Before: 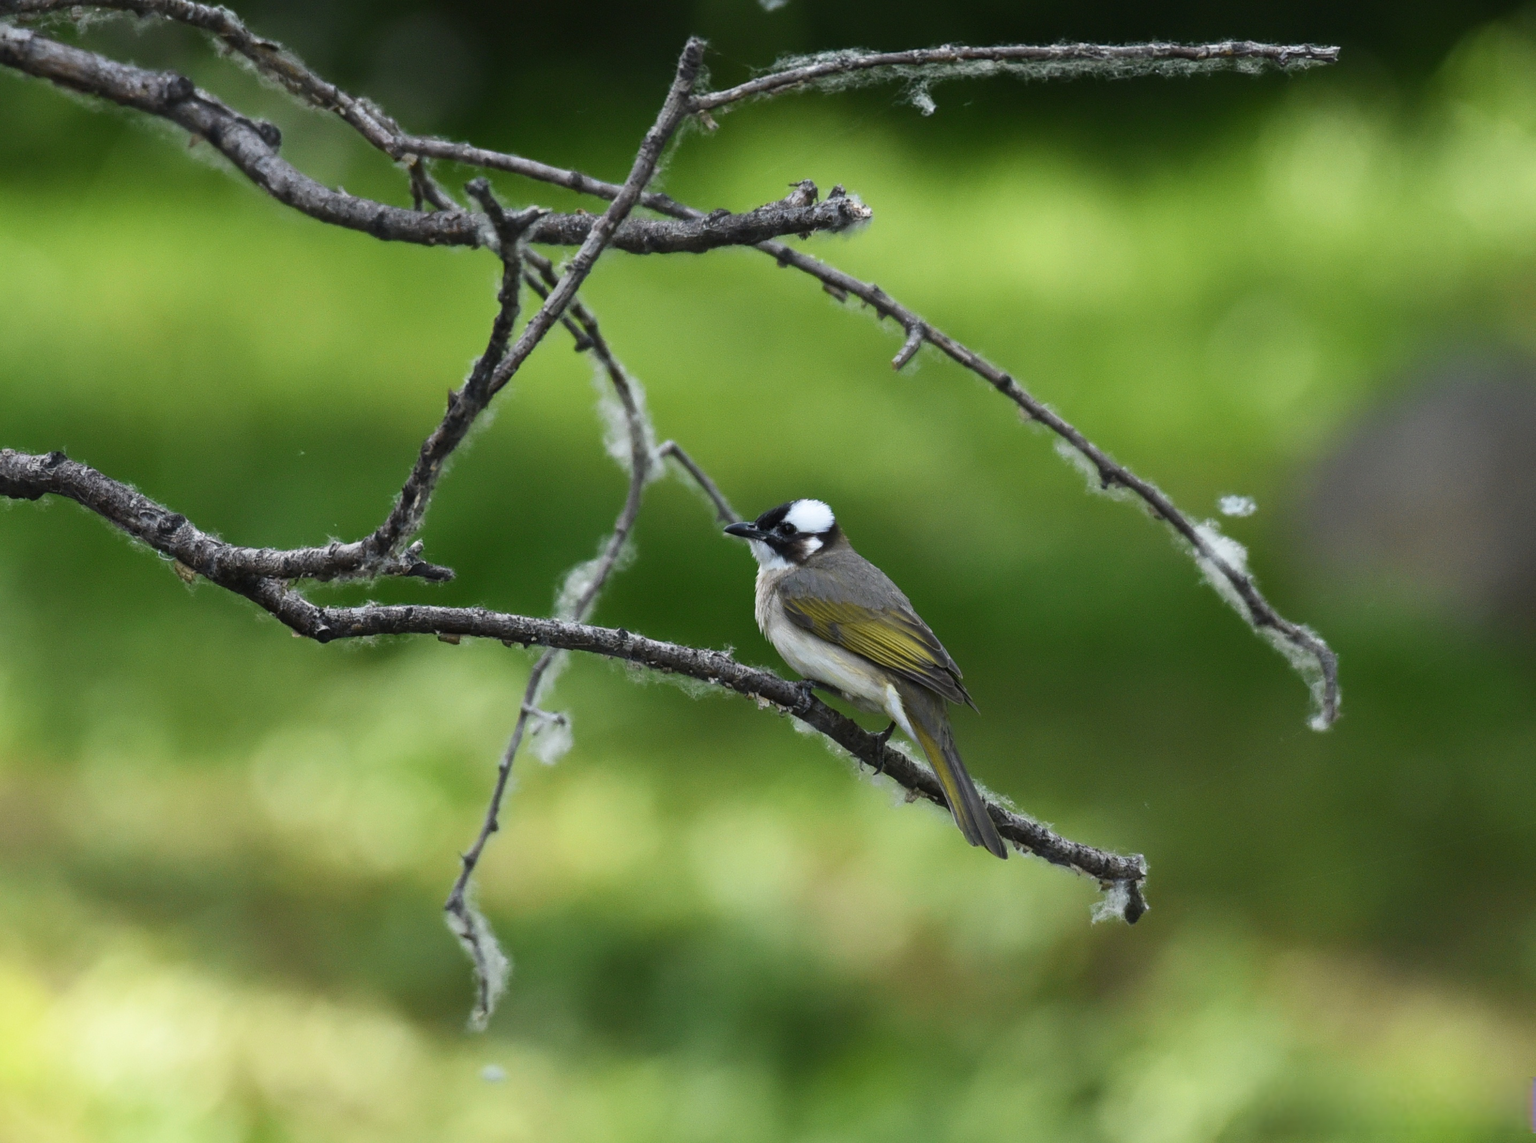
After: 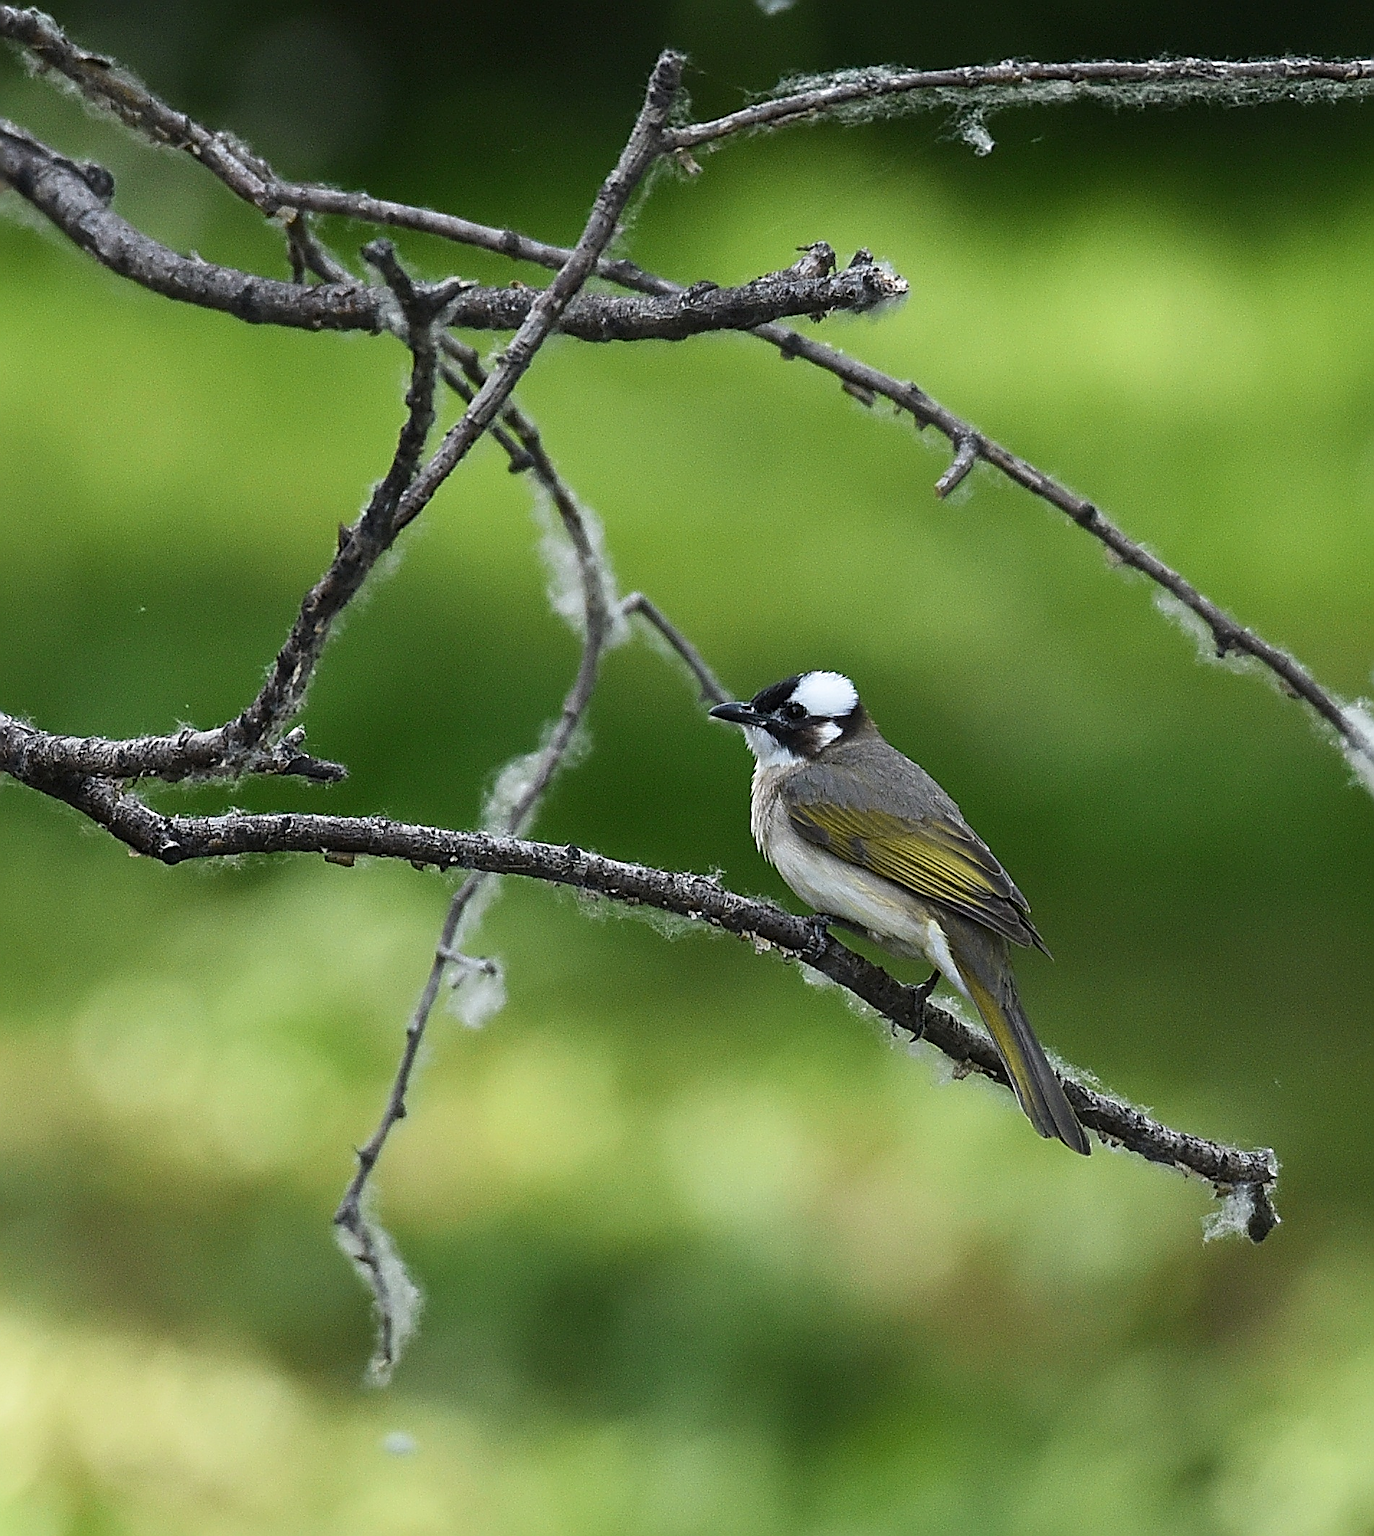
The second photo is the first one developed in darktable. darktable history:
crop and rotate: left 12.808%, right 20.631%
sharpen: amount 1.996
